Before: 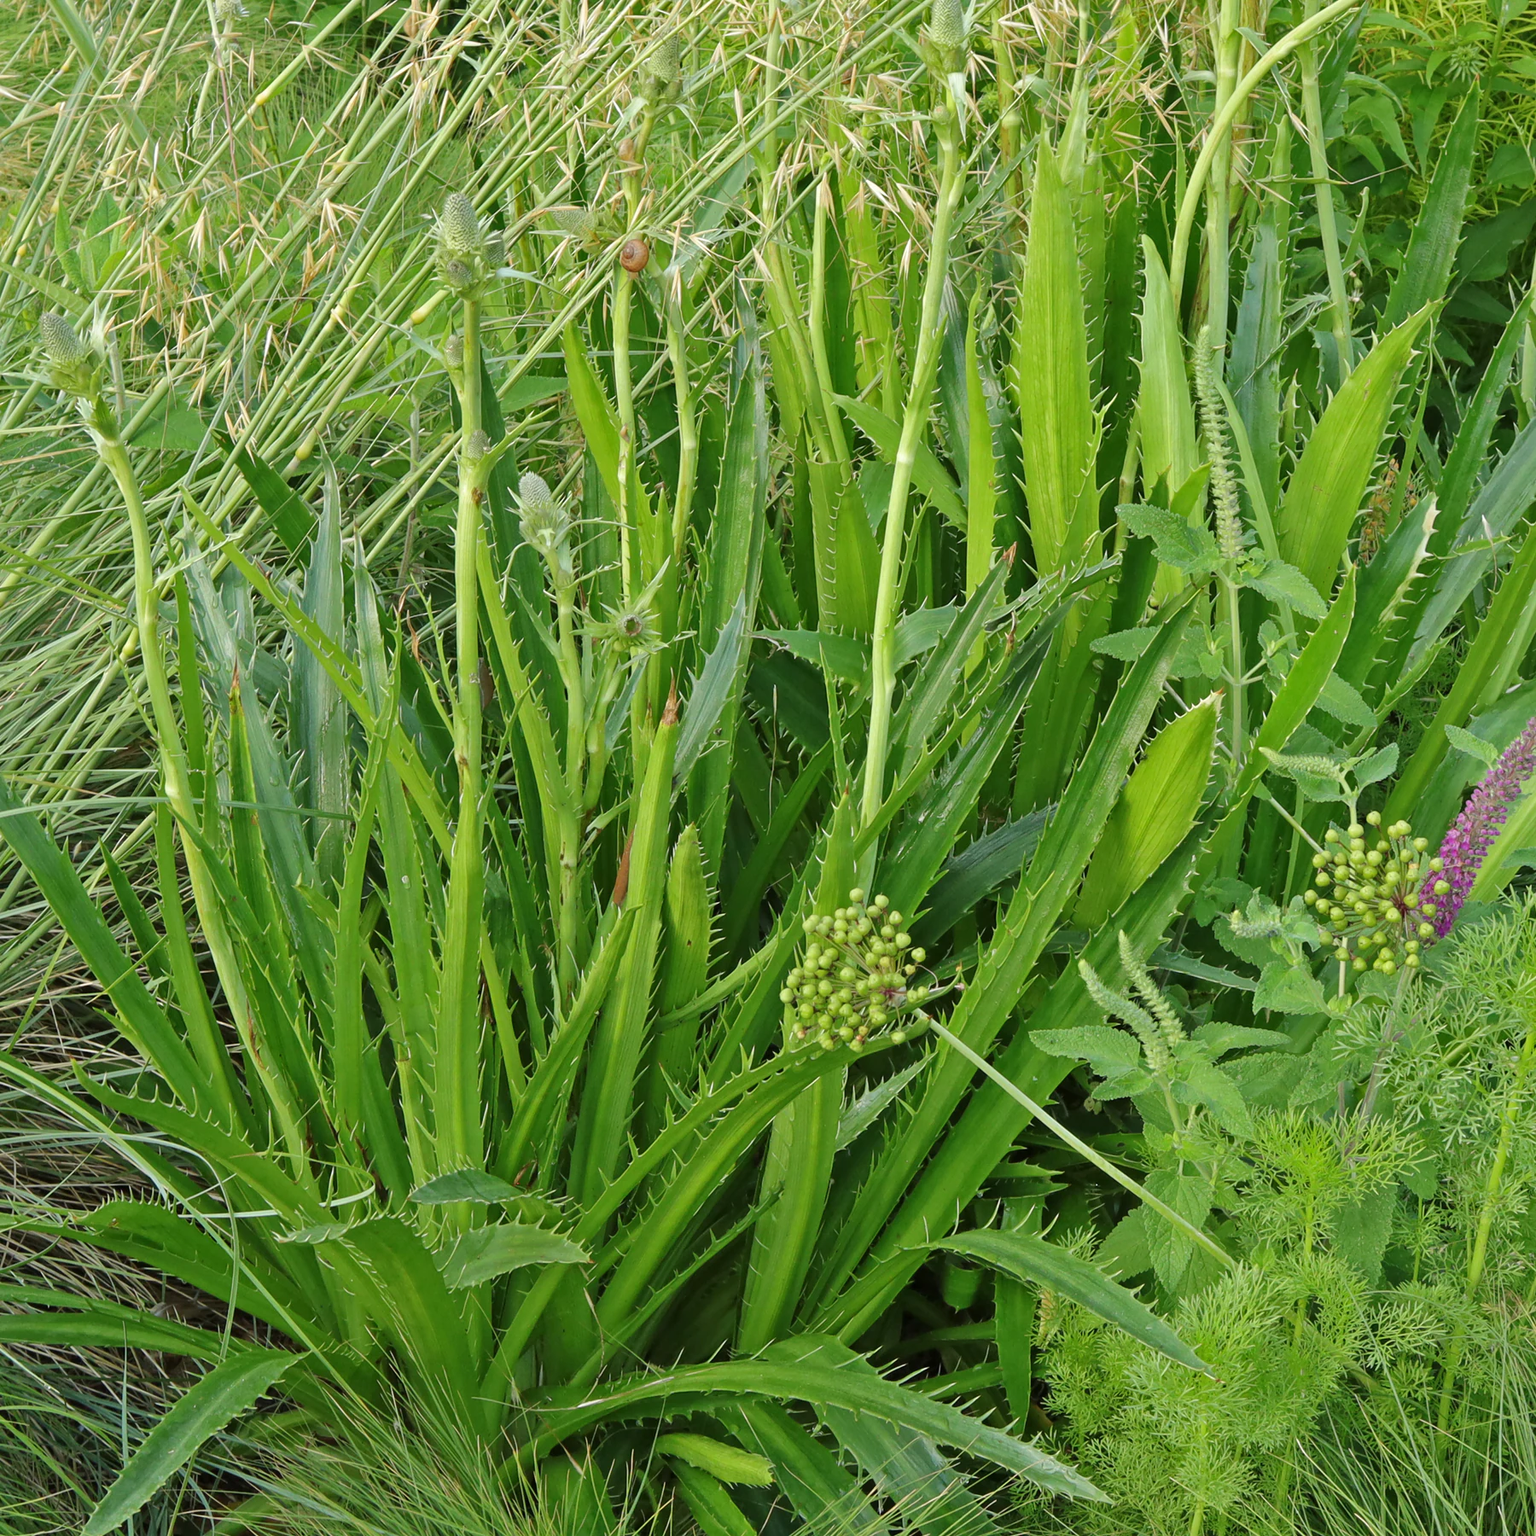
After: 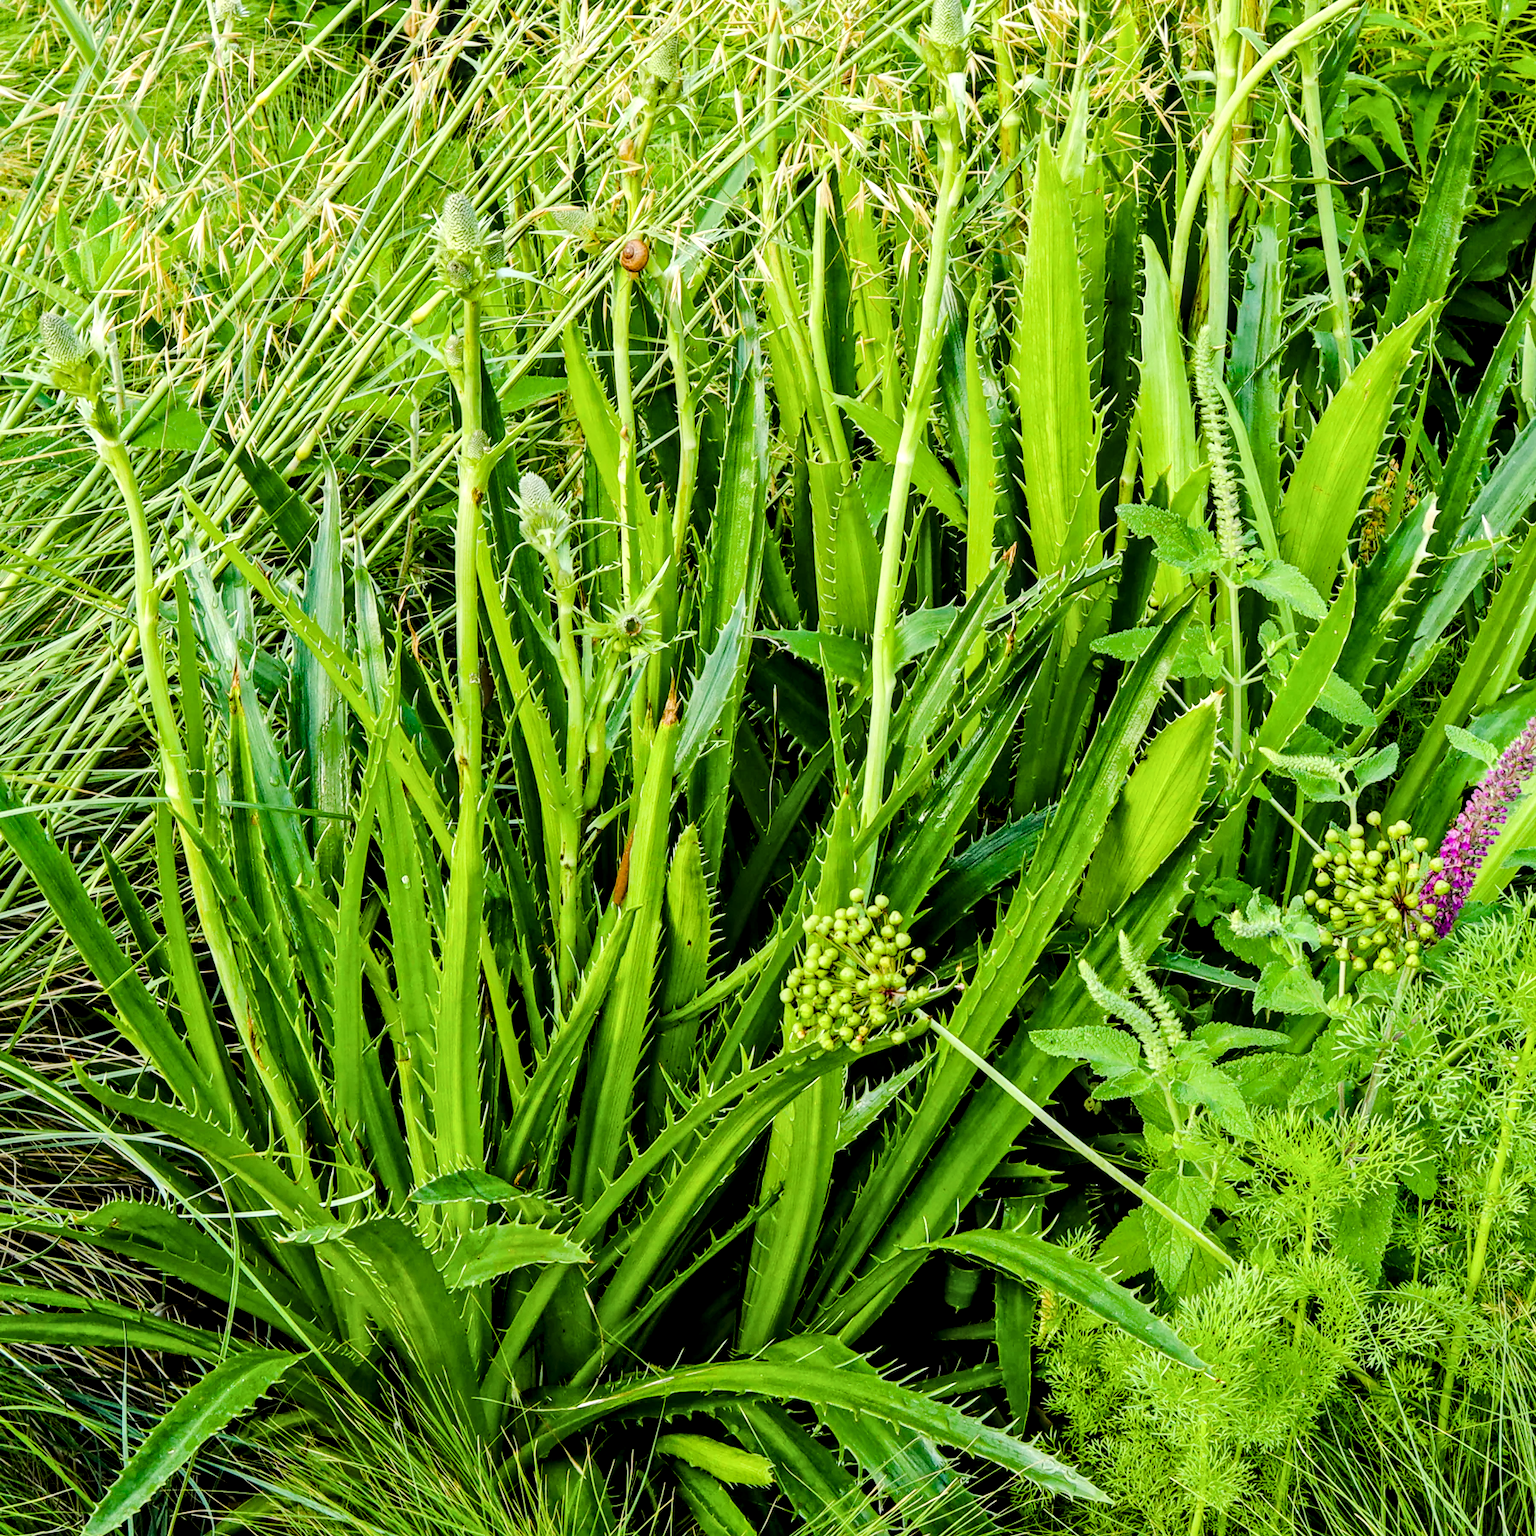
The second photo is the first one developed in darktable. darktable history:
tone equalizer: -8 EV -0.75 EV, -7 EV -0.7 EV, -6 EV -0.6 EV, -5 EV -0.4 EV, -3 EV 0.4 EV, -2 EV 0.6 EV, -1 EV 0.7 EV, +0 EV 0.75 EV, edges refinement/feathering 500, mask exposure compensation -1.57 EV, preserve details no
color balance rgb: global offset › luminance -0.37%, perceptual saturation grading › highlights -17.77%, perceptual saturation grading › mid-tones 33.1%, perceptual saturation grading › shadows 50.52%, perceptual brilliance grading › highlights 20%, perceptual brilliance grading › mid-tones 20%, perceptual brilliance grading › shadows -20%, global vibrance 50%
local contrast: detail 144%
filmic rgb: black relative exposure -7.65 EV, white relative exposure 4.56 EV, hardness 3.61
